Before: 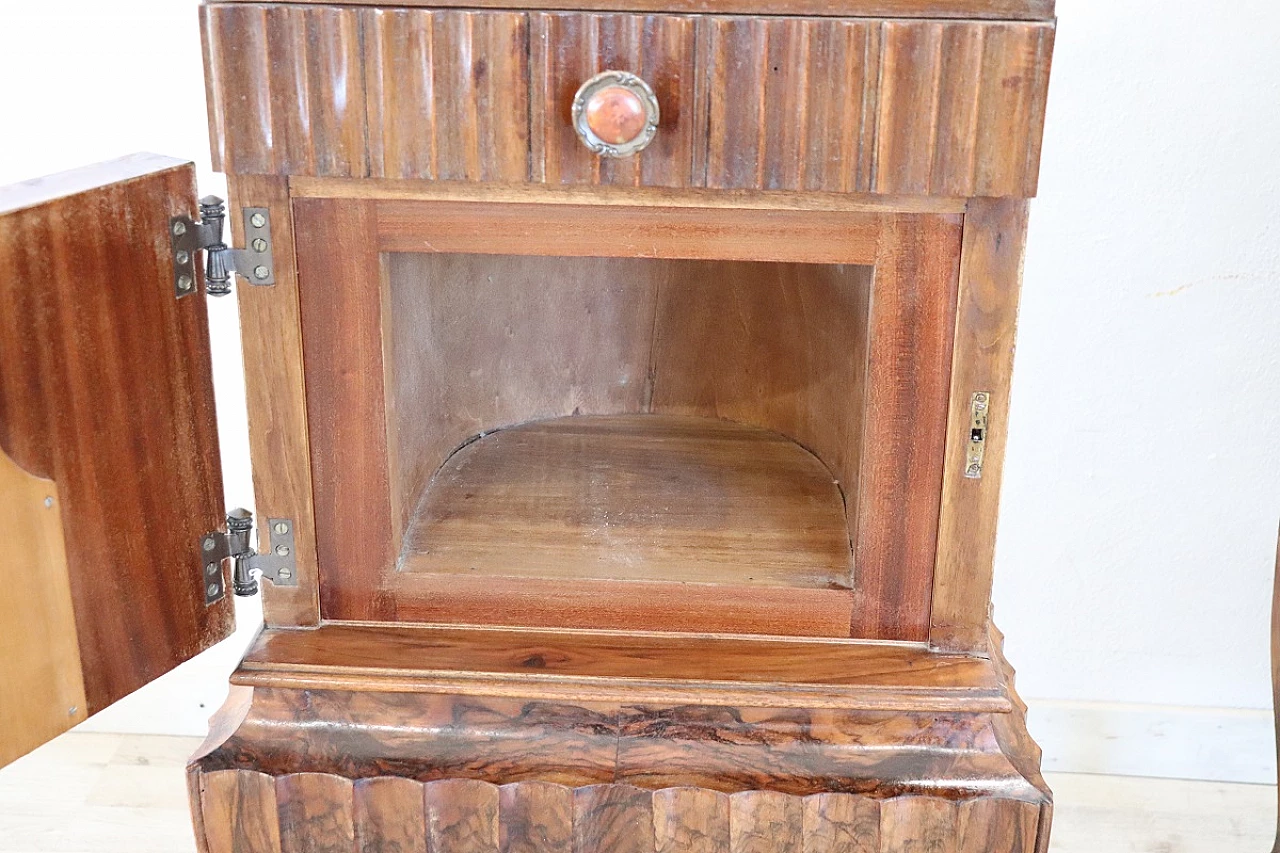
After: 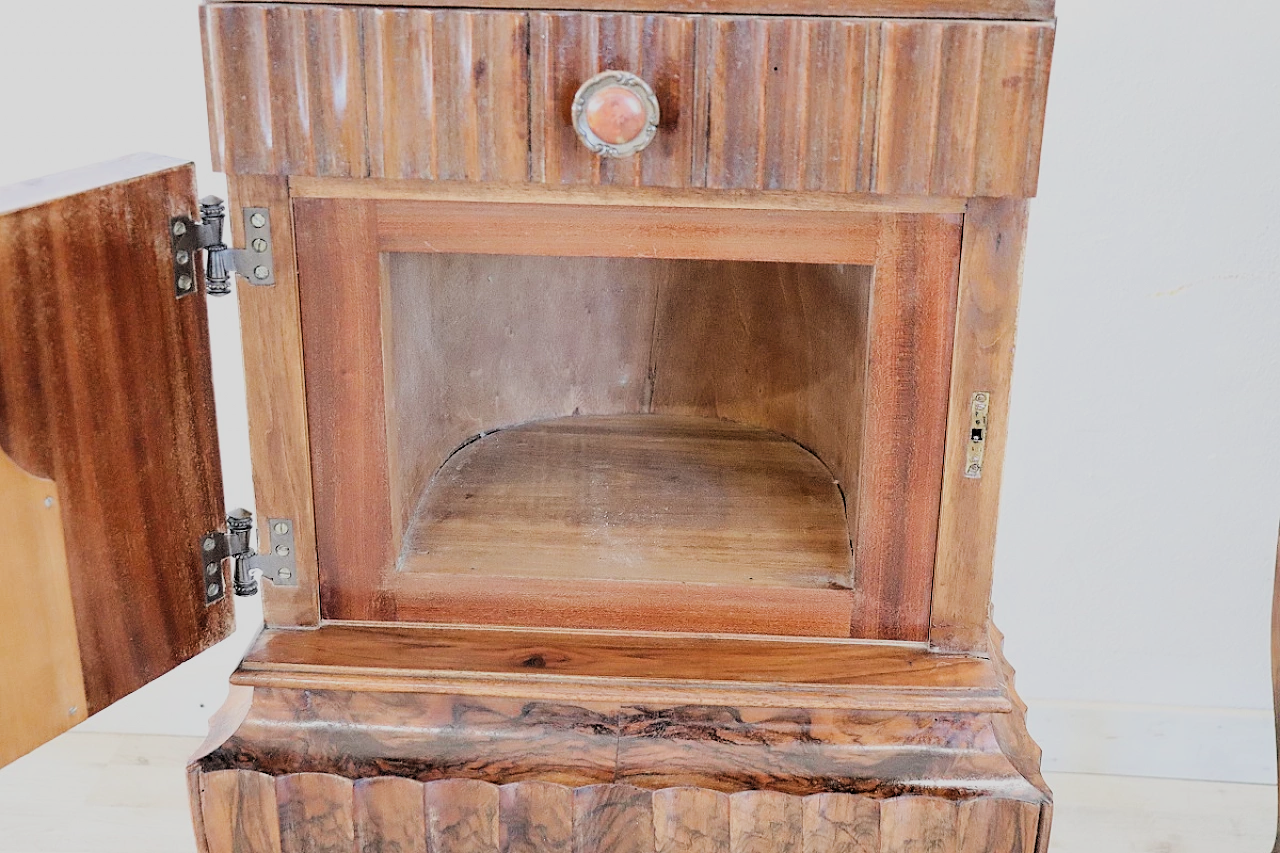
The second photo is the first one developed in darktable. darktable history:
filmic rgb: black relative exposure -2.95 EV, white relative exposure 4.56 EV, hardness 1.69, contrast 1.258
